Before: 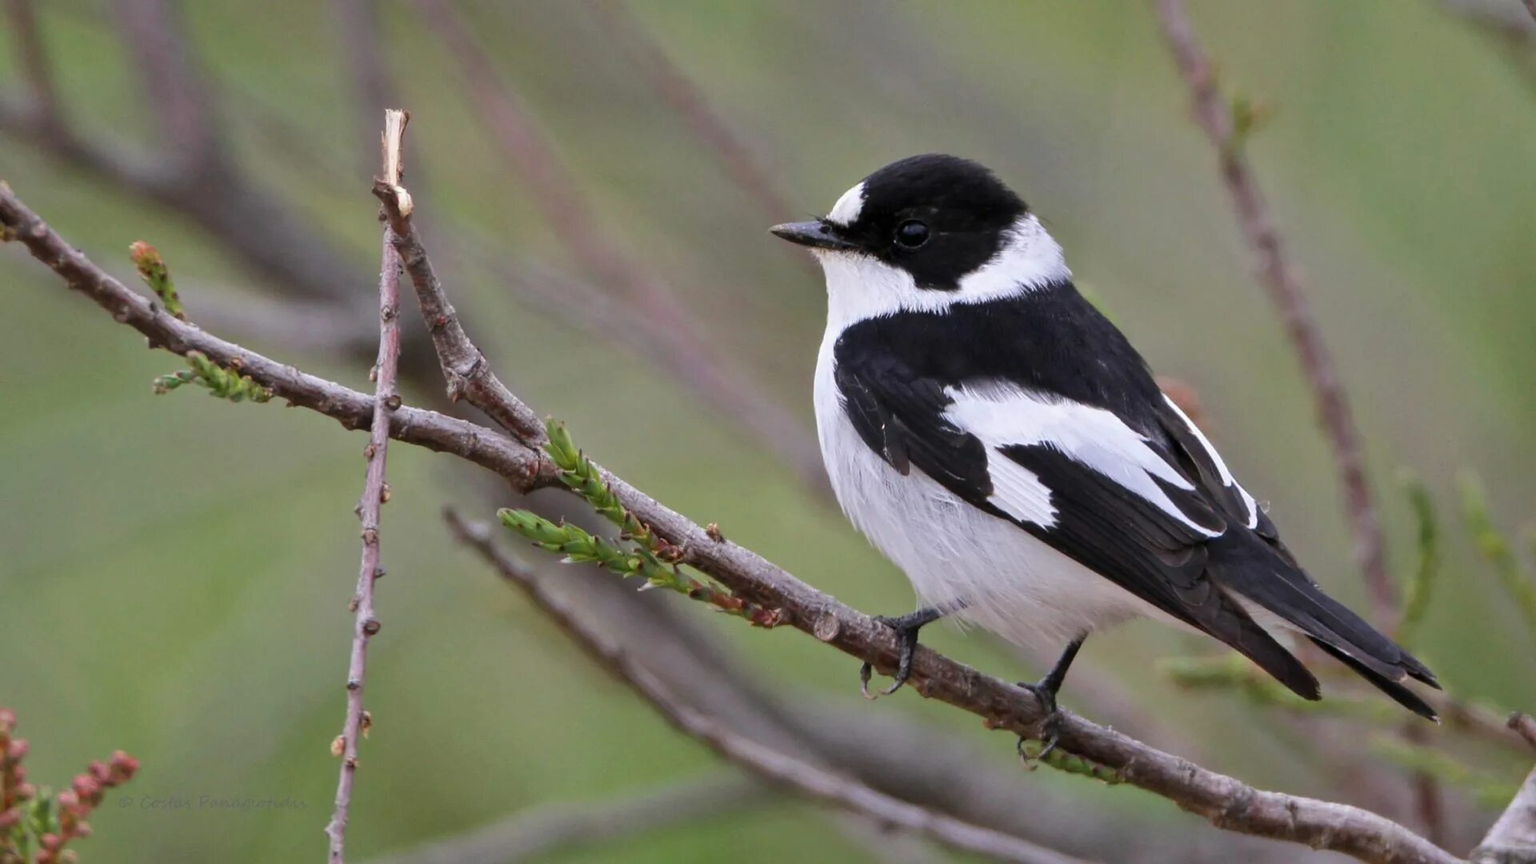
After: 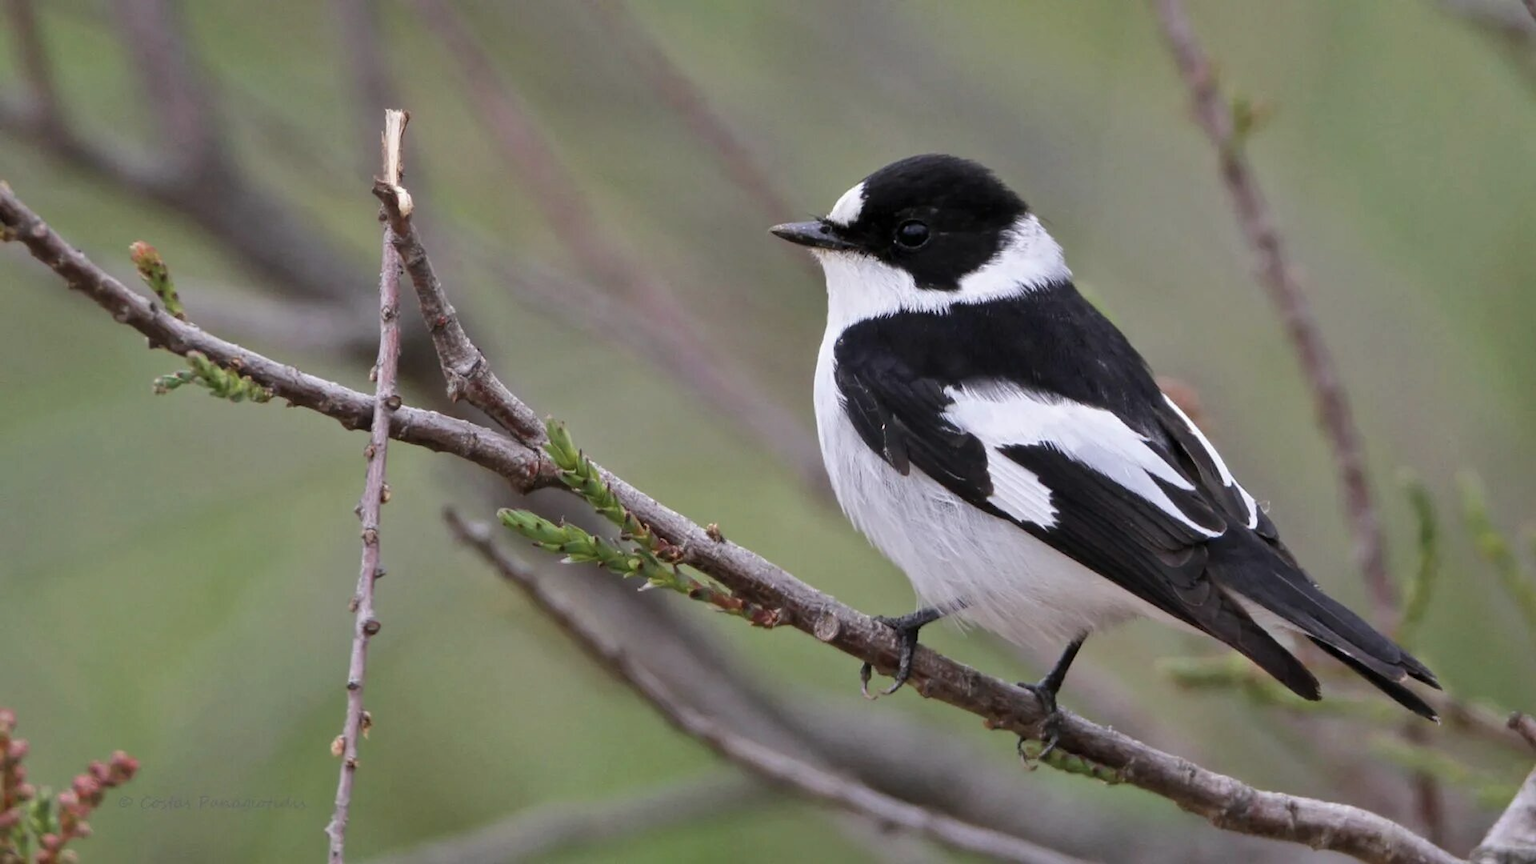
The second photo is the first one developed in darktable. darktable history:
contrast brightness saturation: saturation -0.17
